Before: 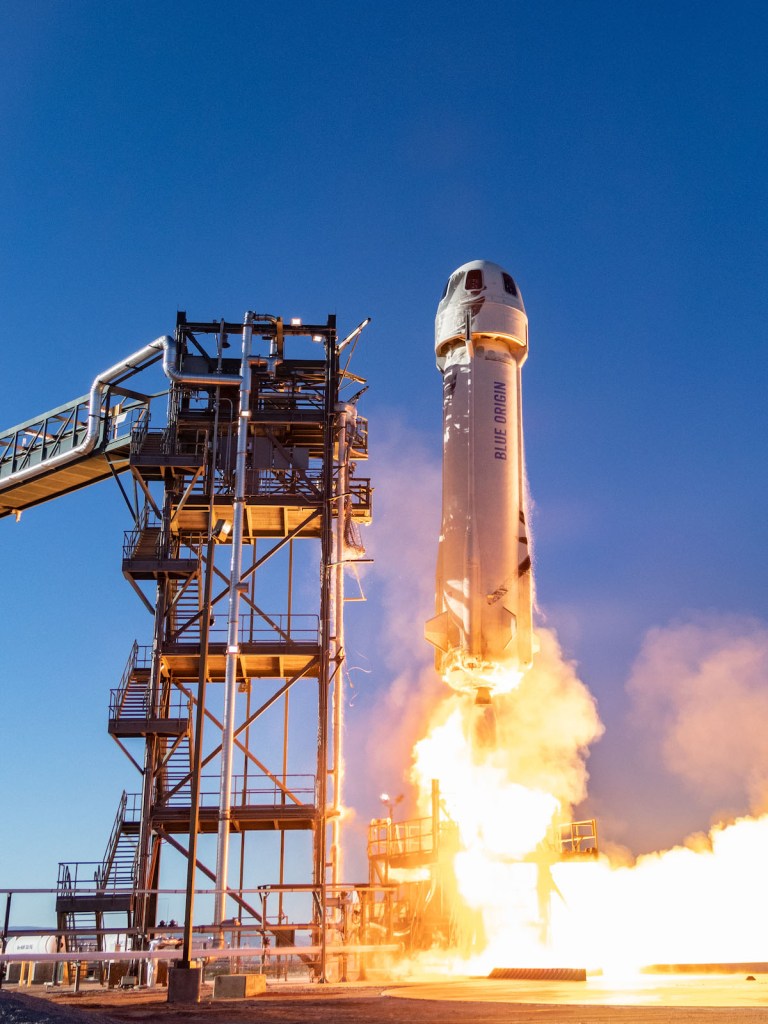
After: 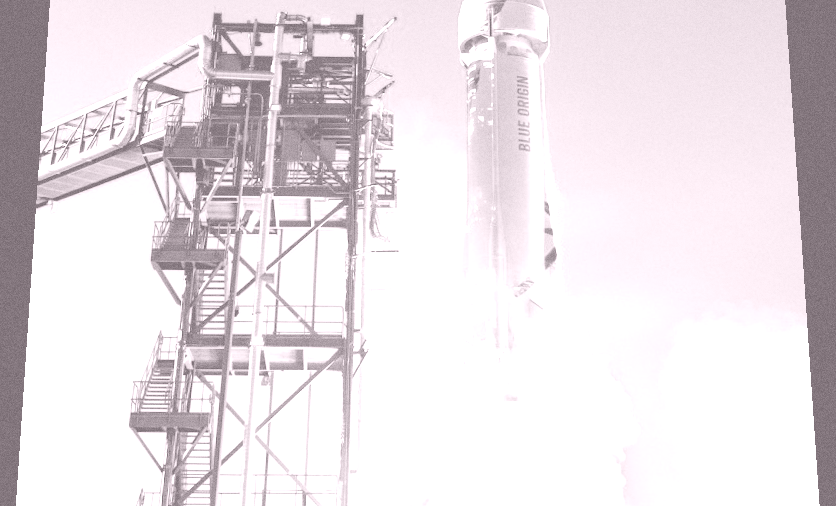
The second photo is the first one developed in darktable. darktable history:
color calibration: output gray [0.21, 0.42, 0.37, 0], gray › normalize channels true, illuminant same as pipeline (D50), adaptation XYZ, x 0.346, y 0.359, gamut compression 0
grain: coarseness 3.21 ISO
rotate and perspective: rotation 0.128°, lens shift (vertical) -0.181, lens shift (horizontal) -0.044, shear 0.001, automatic cropping off
color zones: curves: ch0 [(0.473, 0.374) (0.742, 0.784)]; ch1 [(0.354, 0.737) (0.742, 0.705)]; ch2 [(0.318, 0.421) (0.758, 0.532)]
colorize: hue 25.2°, saturation 83%, source mix 82%, lightness 79%, version 1
crop and rotate: top 26.056%, bottom 25.543%
